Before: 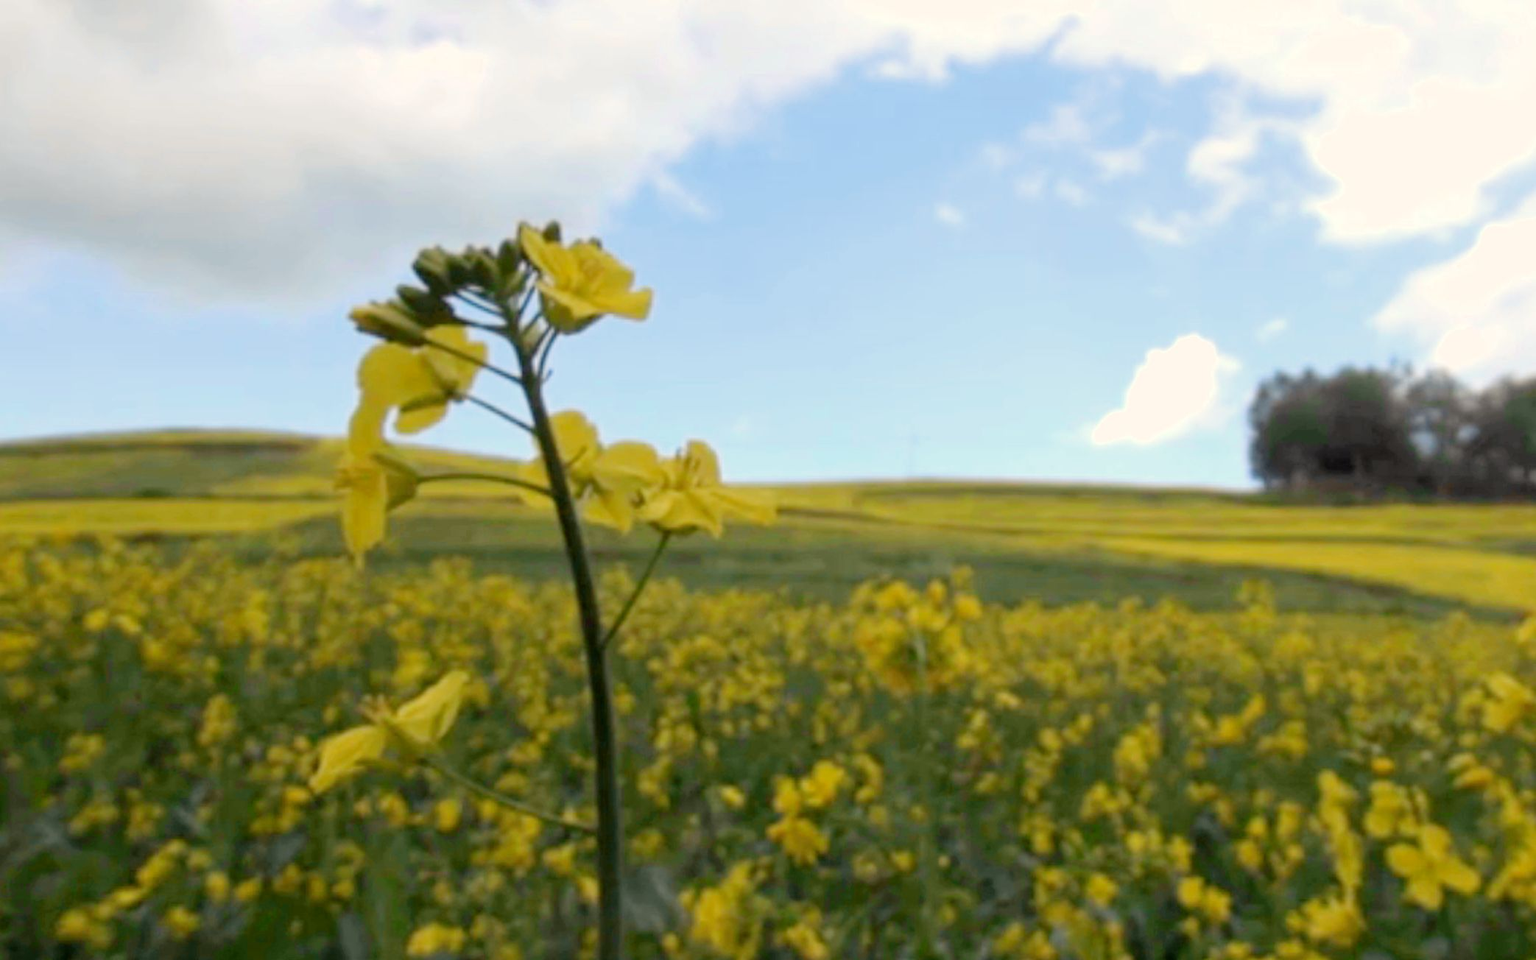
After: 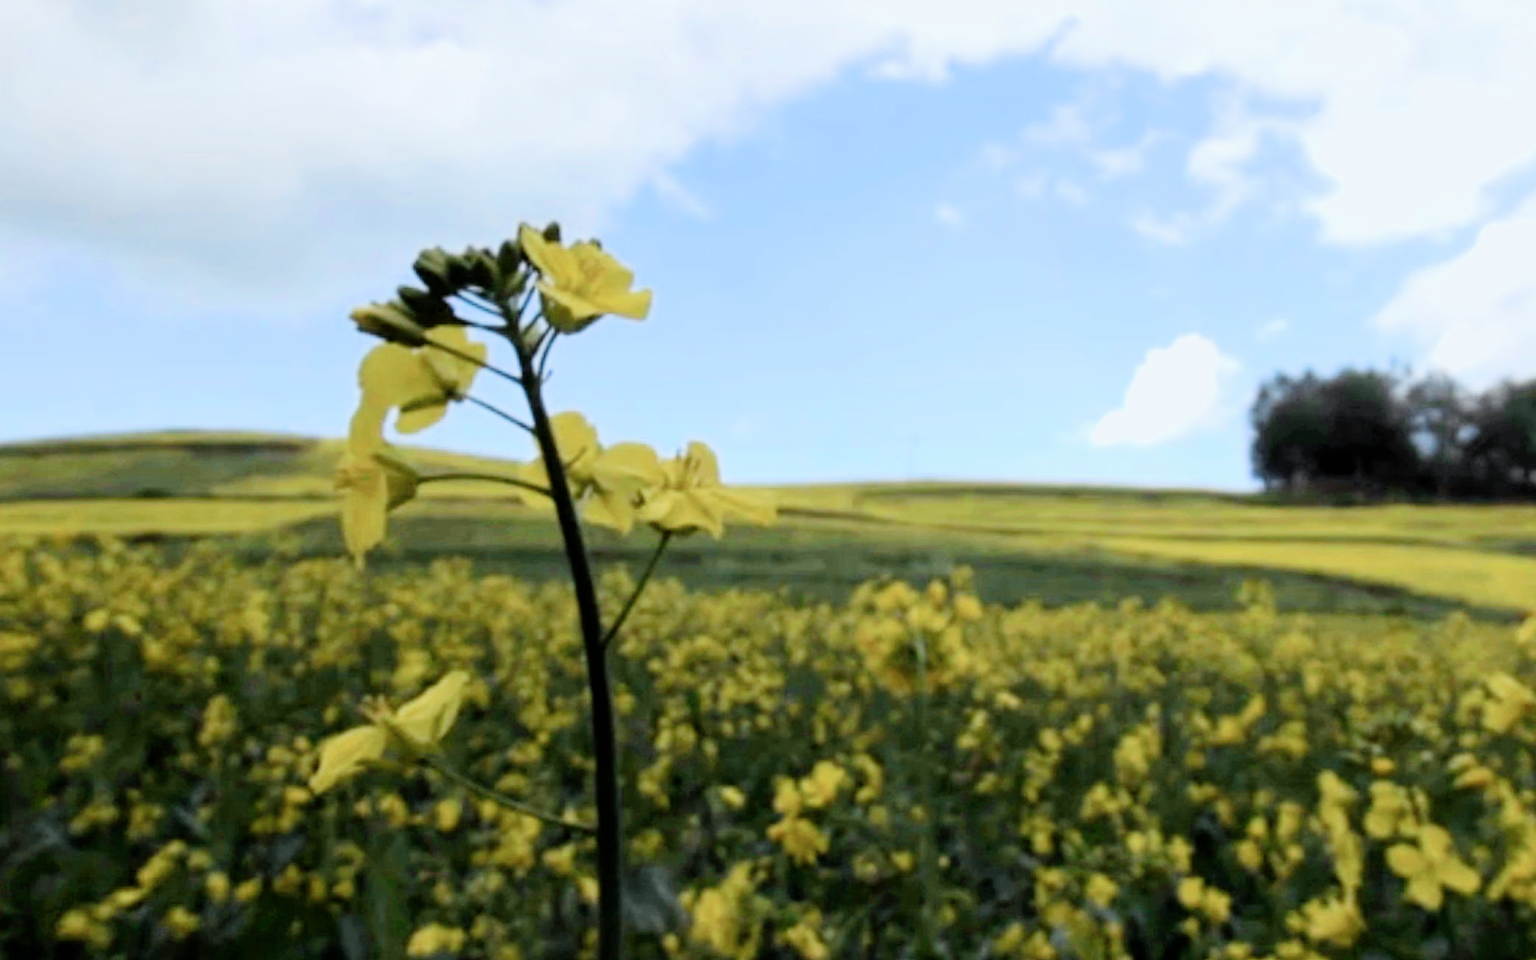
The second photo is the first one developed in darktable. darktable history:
color calibration: gray › normalize channels true, illuminant custom, x 0.368, y 0.373, temperature 4330.87 K, gamut compression 0.028
filmic rgb: black relative exposure -5.34 EV, white relative exposure 2.89 EV, dynamic range scaling -37.59%, hardness 4, contrast 1.596, highlights saturation mix -0.563%
